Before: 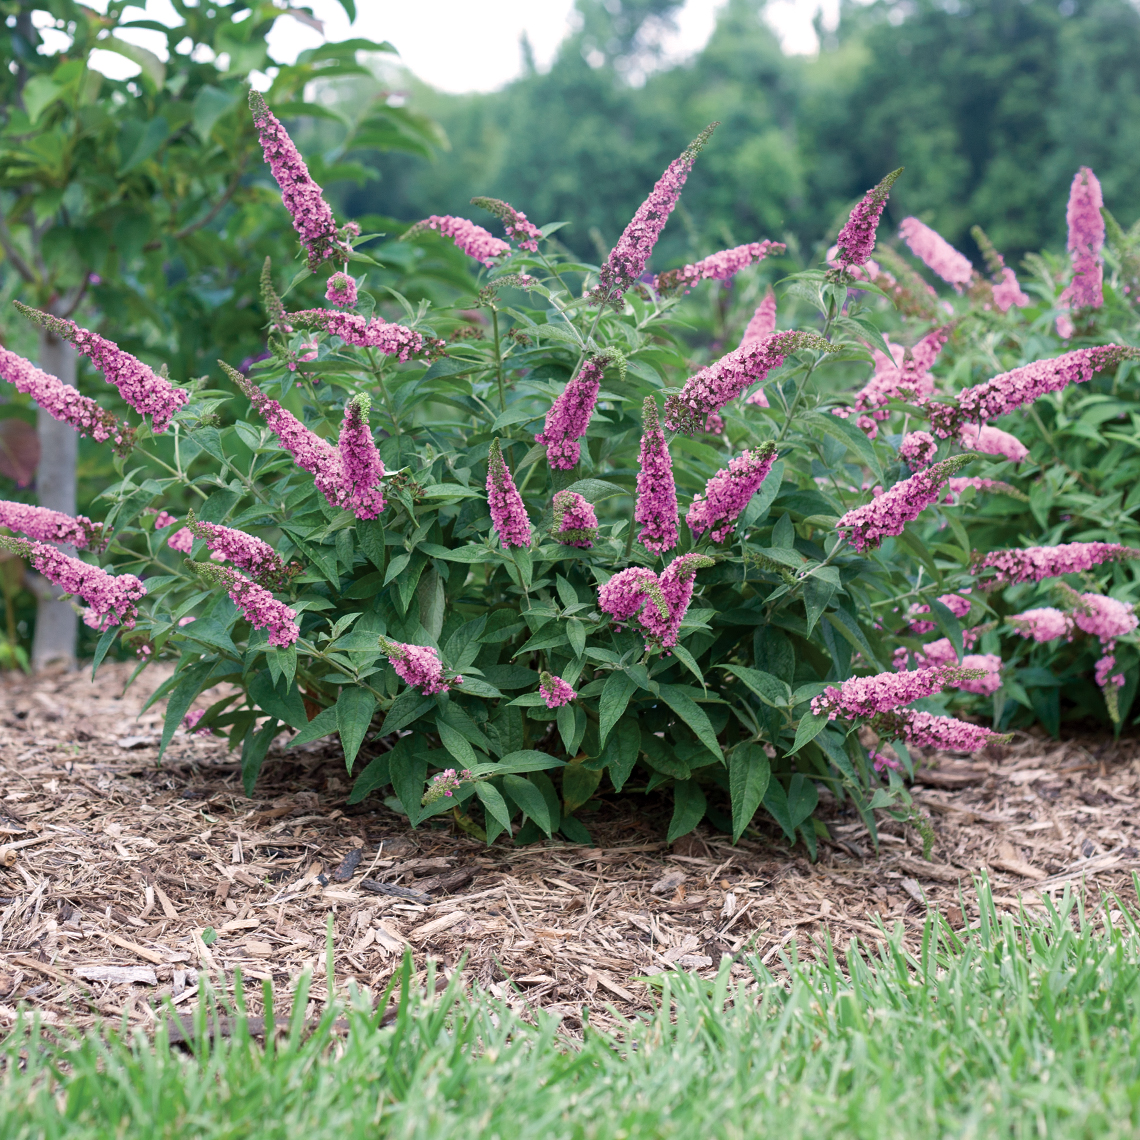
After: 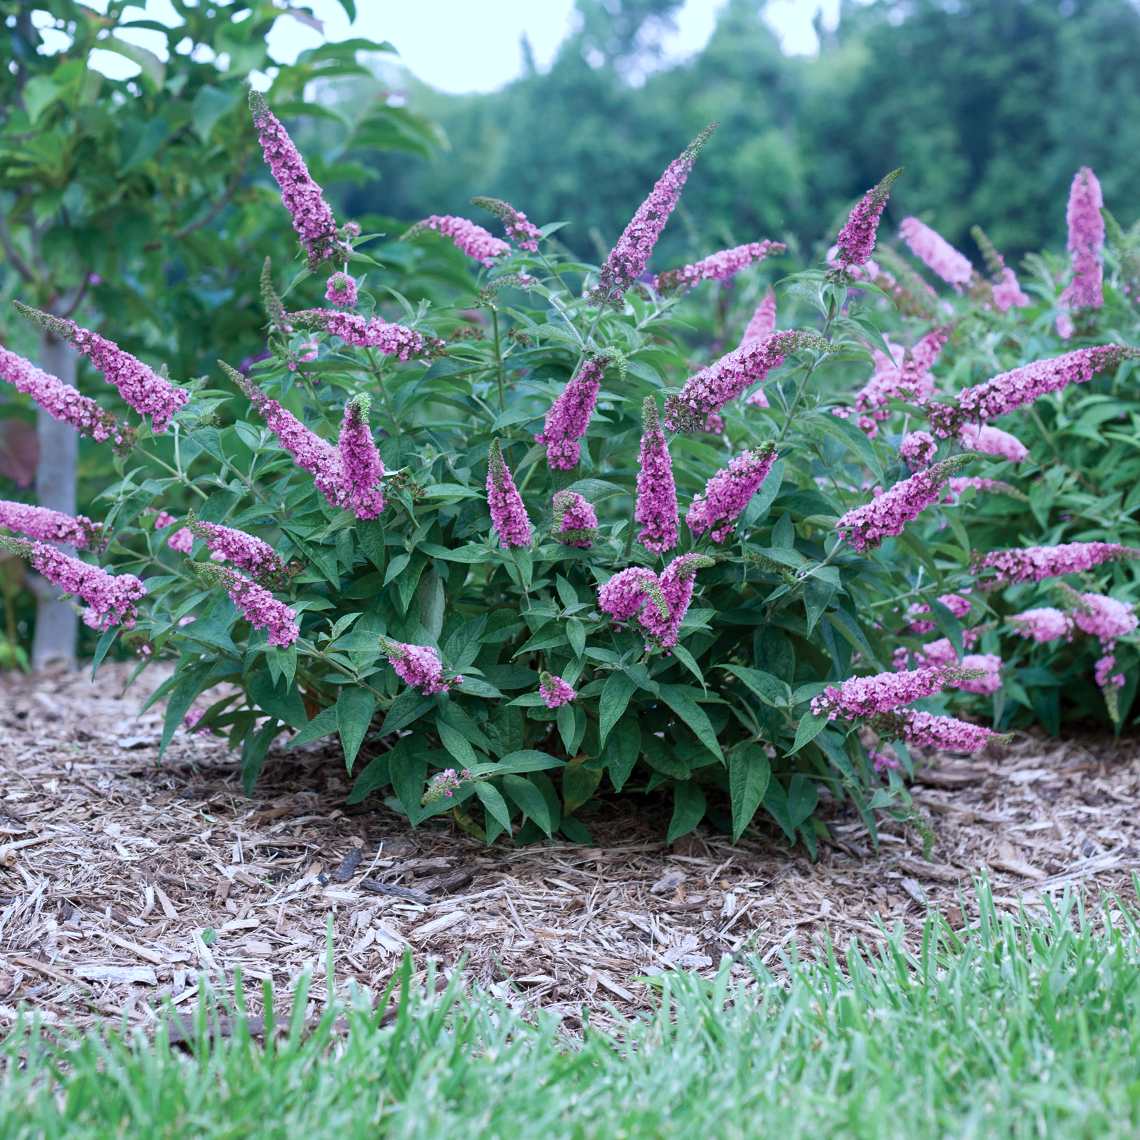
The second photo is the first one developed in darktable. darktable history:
white balance: red 0.967, blue 1.049
color calibration: x 0.372, y 0.386, temperature 4283.97 K
